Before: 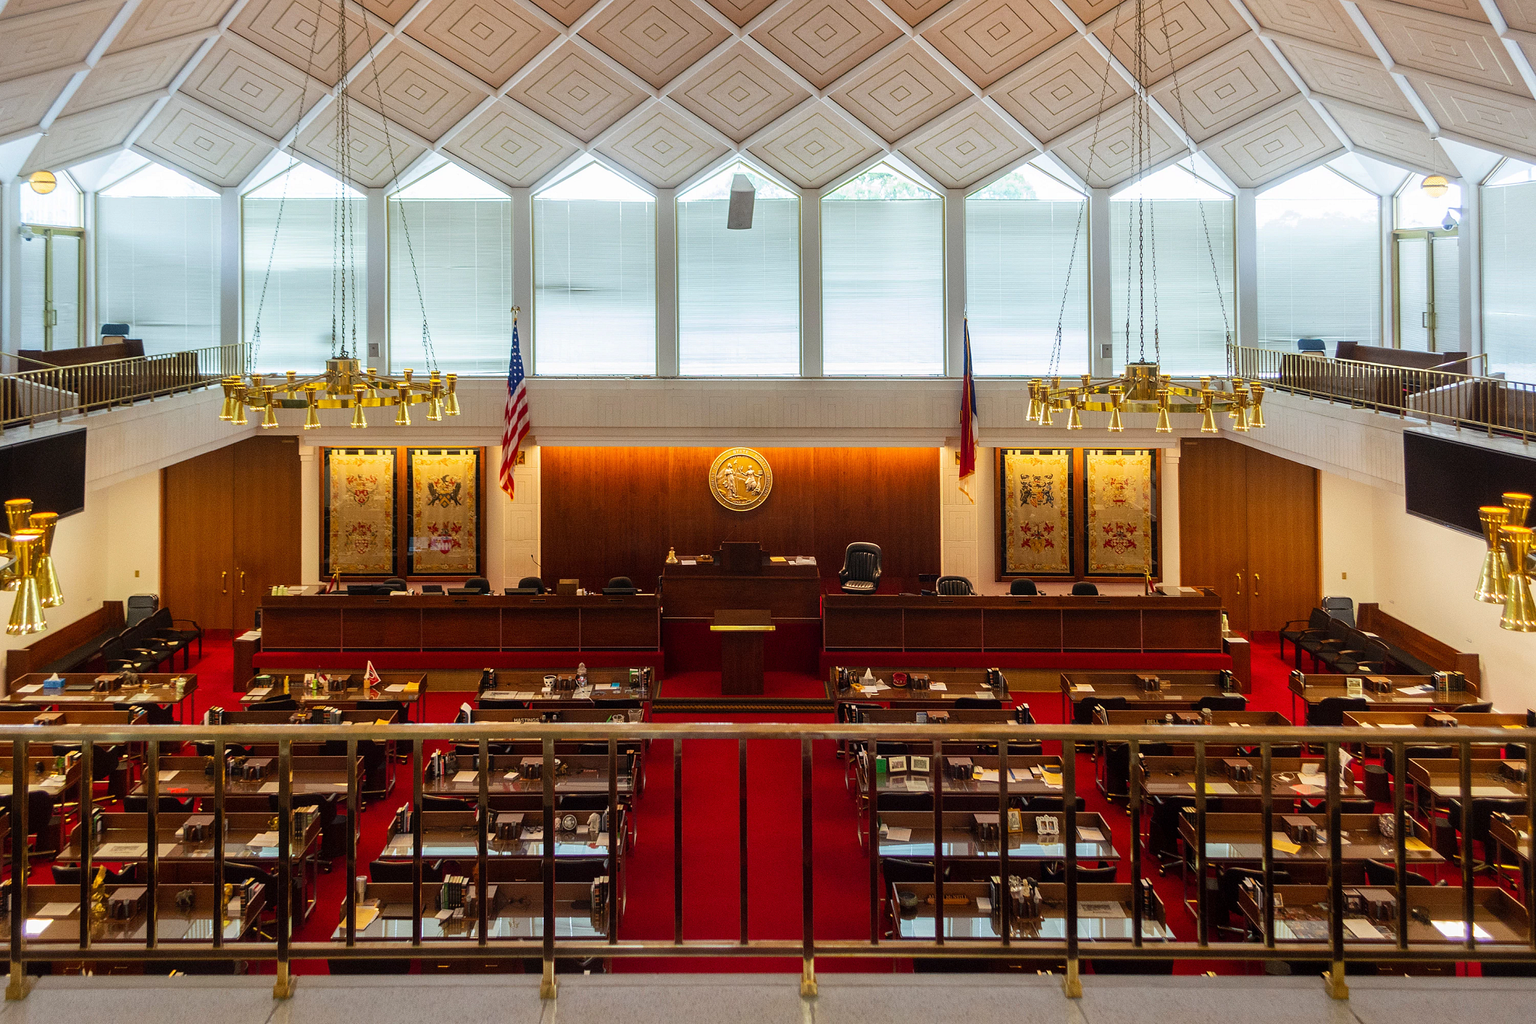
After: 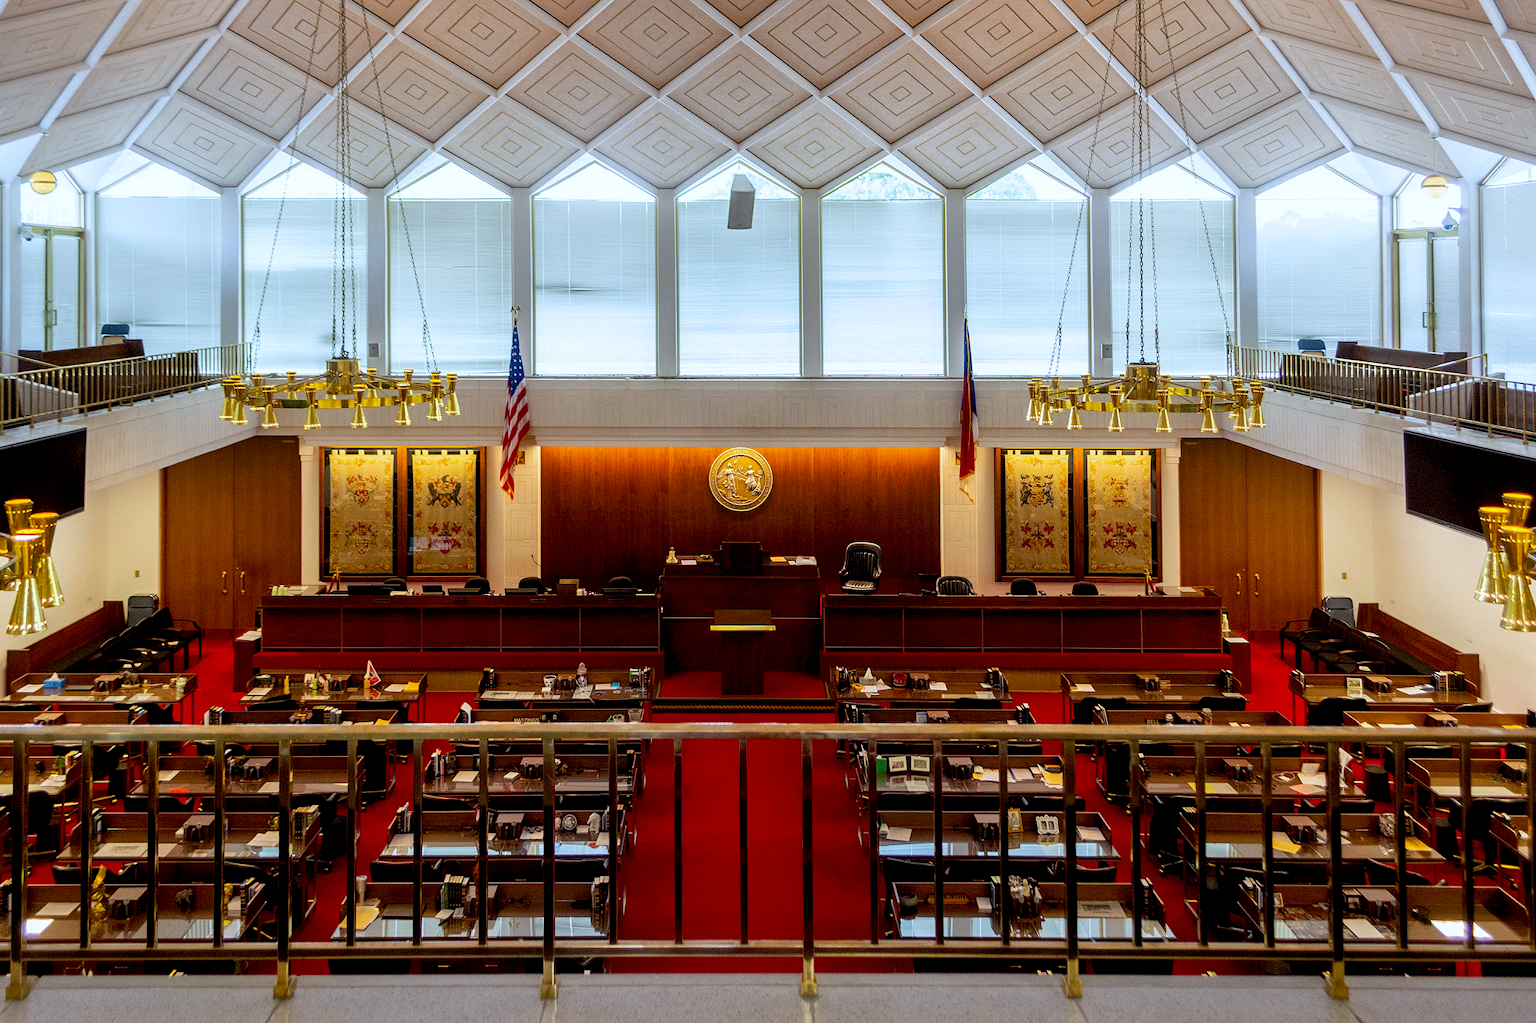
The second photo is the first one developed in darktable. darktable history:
white balance: red 0.954, blue 1.079
tone equalizer: on, module defaults
exposure: black level correction 0.01, exposure 0.014 EV, compensate highlight preservation false
shadows and highlights: shadows 20.55, highlights -20.99, soften with gaussian
